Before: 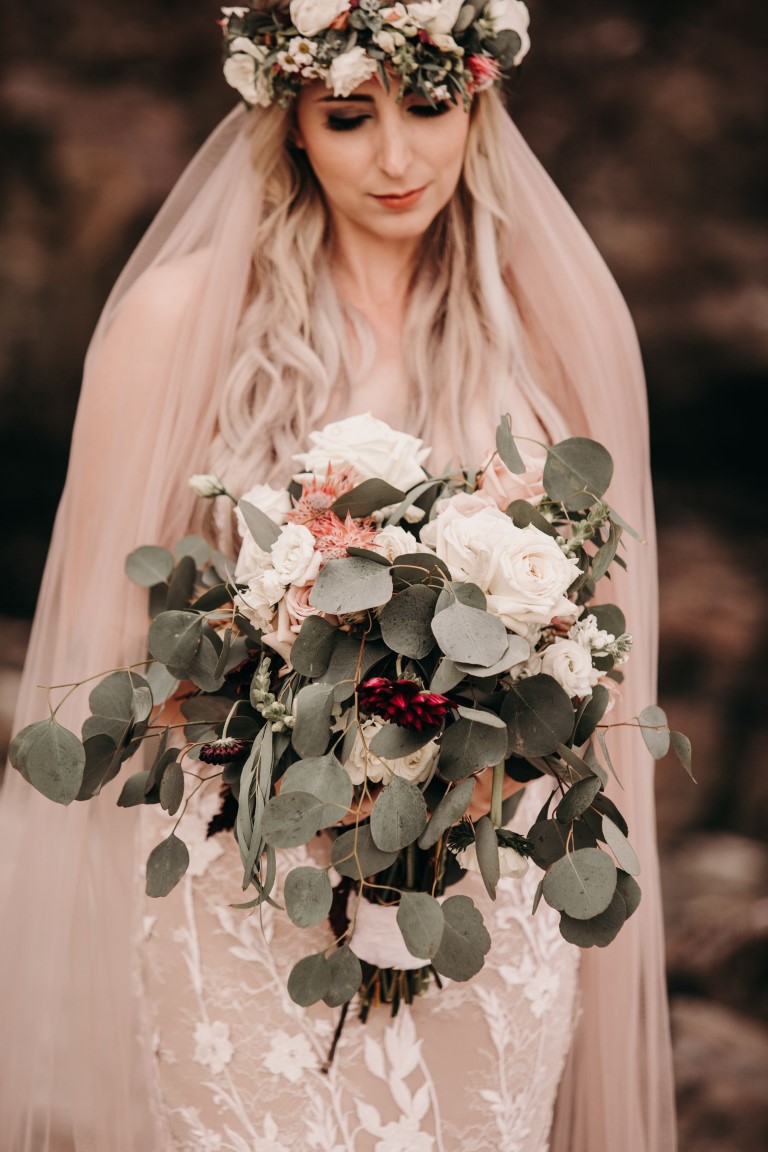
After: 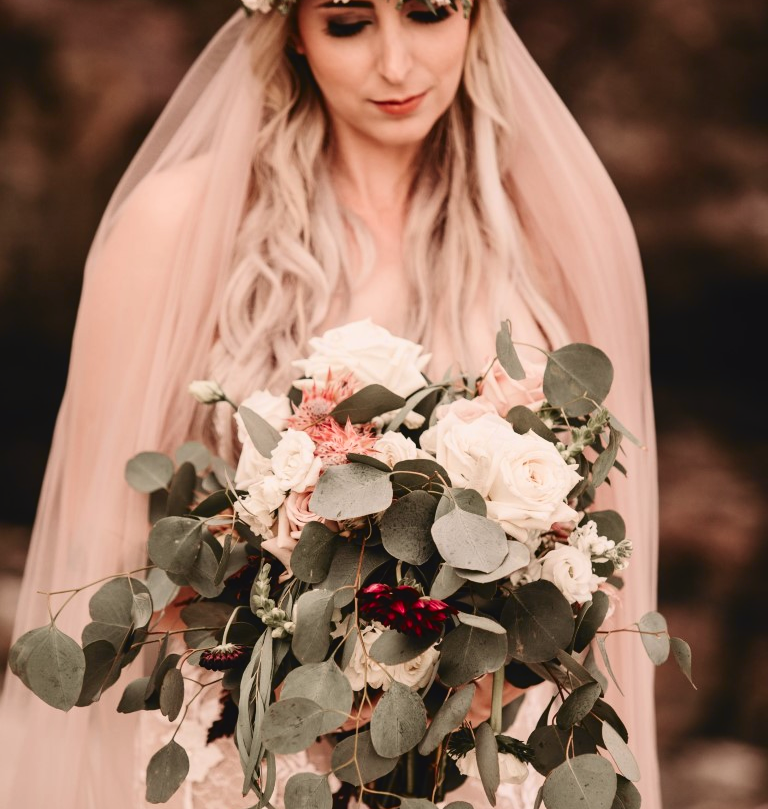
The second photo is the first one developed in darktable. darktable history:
tone curve: curves: ch0 [(0, 0.036) (0.119, 0.115) (0.461, 0.479) (0.715, 0.767) (0.817, 0.865) (1, 0.998)]; ch1 [(0, 0) (0.377, 0.416) (0.44, 0.478) (0.487, 0.498) (0.514, 0.525) (0.538, 0.552) (0.67, 0.688) (1, 1)]; ch2 [(0, 0) (0.38, 0.405) (0.463, 0.445) (0.492, 0.486) (0.524, 0.541) (0.578, 0.59) (0.653, 0.658) (1, 1)], color space Lab, independent channels, preserve colors none
crop and rotate: top 8.22%, bottom 21.523%
